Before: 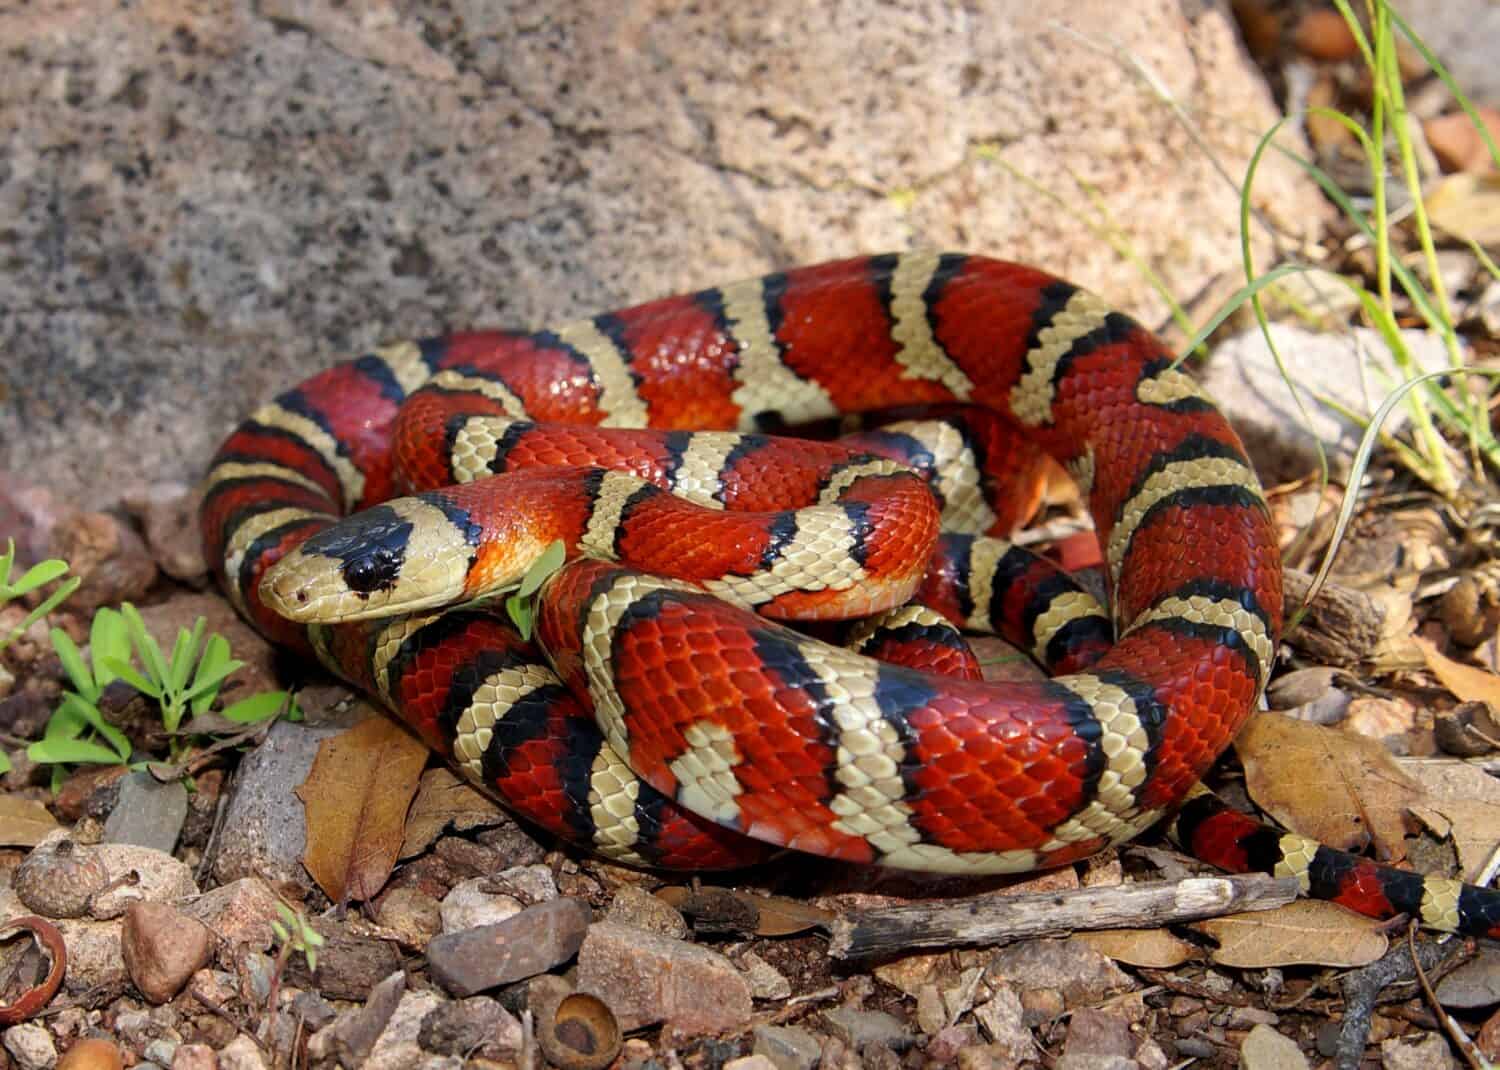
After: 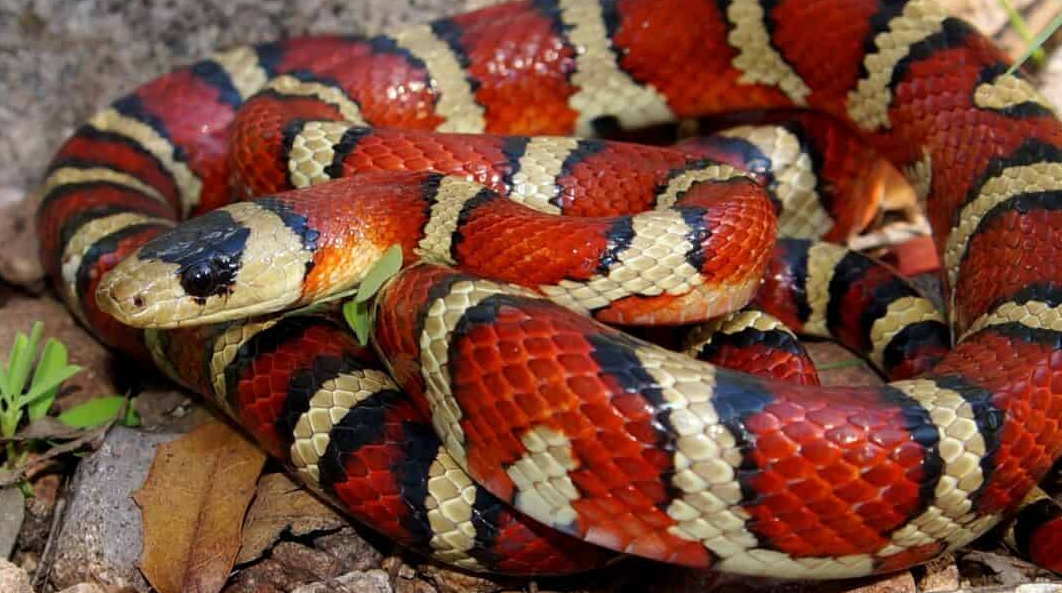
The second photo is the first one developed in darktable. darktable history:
crop: left 10.895%, top 27.597%, right 18.294%, bottom 16.95%
